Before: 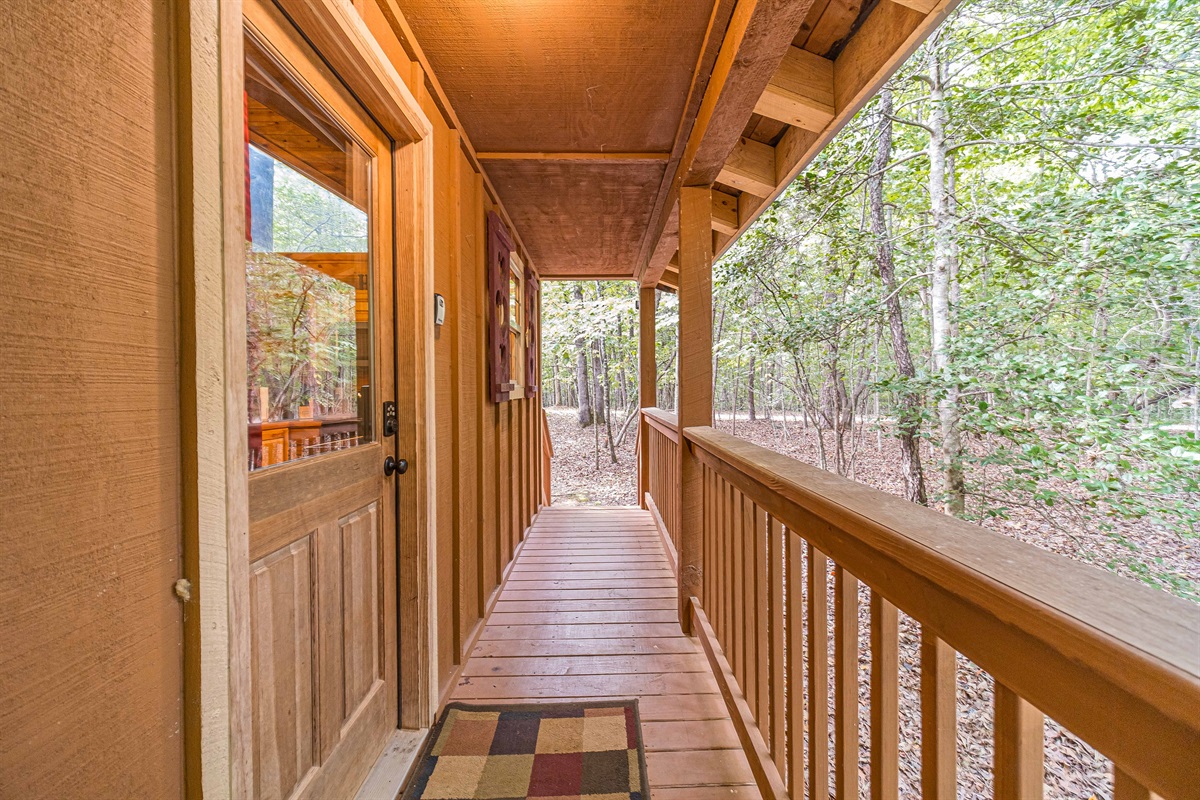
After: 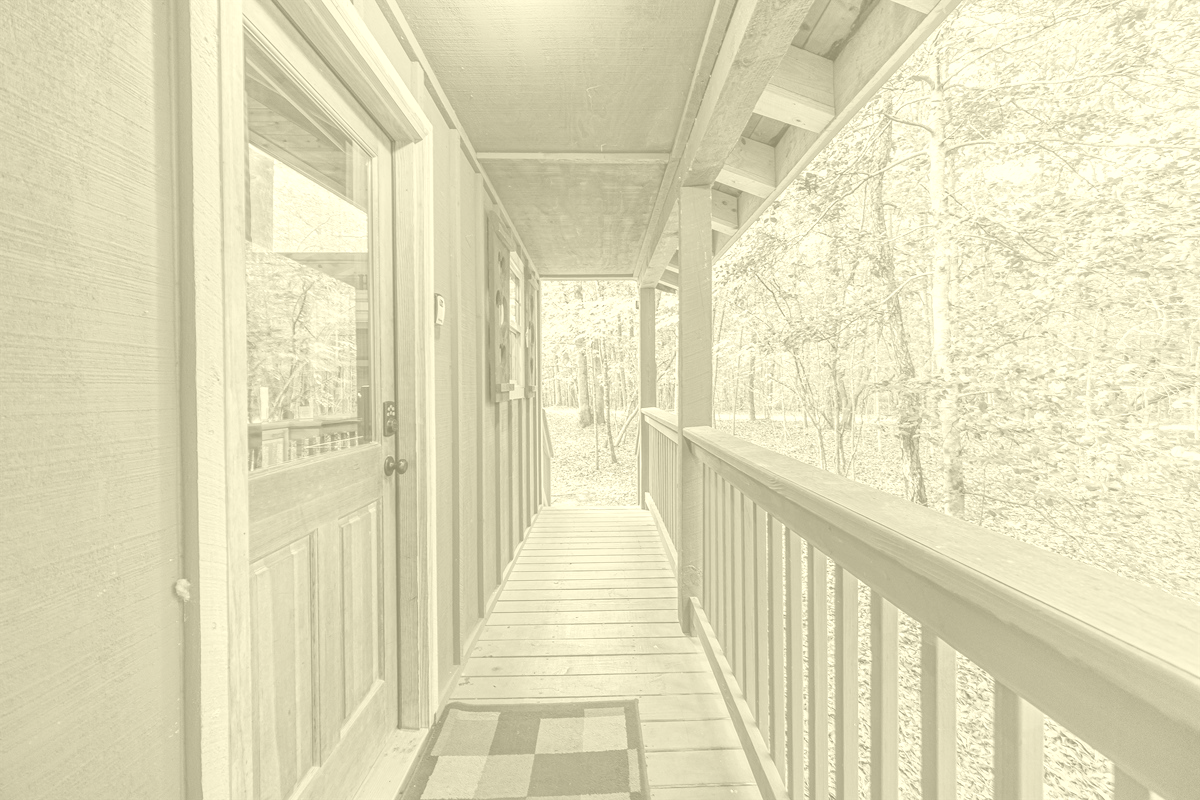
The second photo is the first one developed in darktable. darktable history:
levels: levels [0, 0.478, 1]
colorize: hue 43.2°, saturation 40%, version 1
